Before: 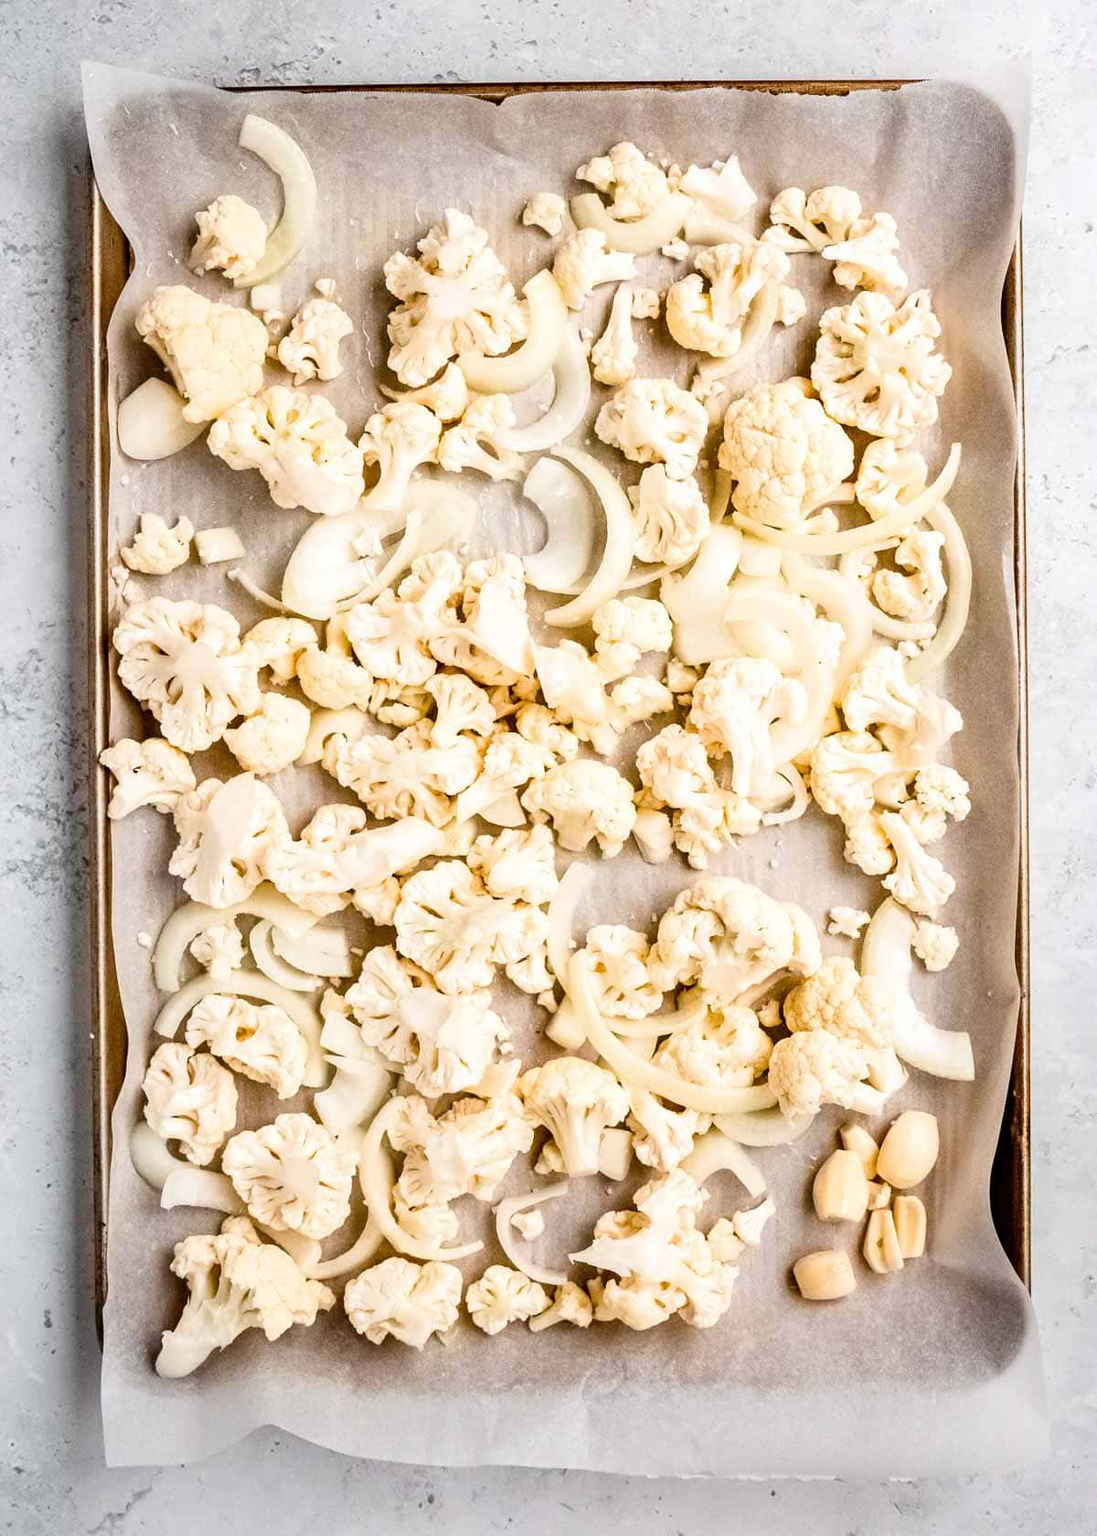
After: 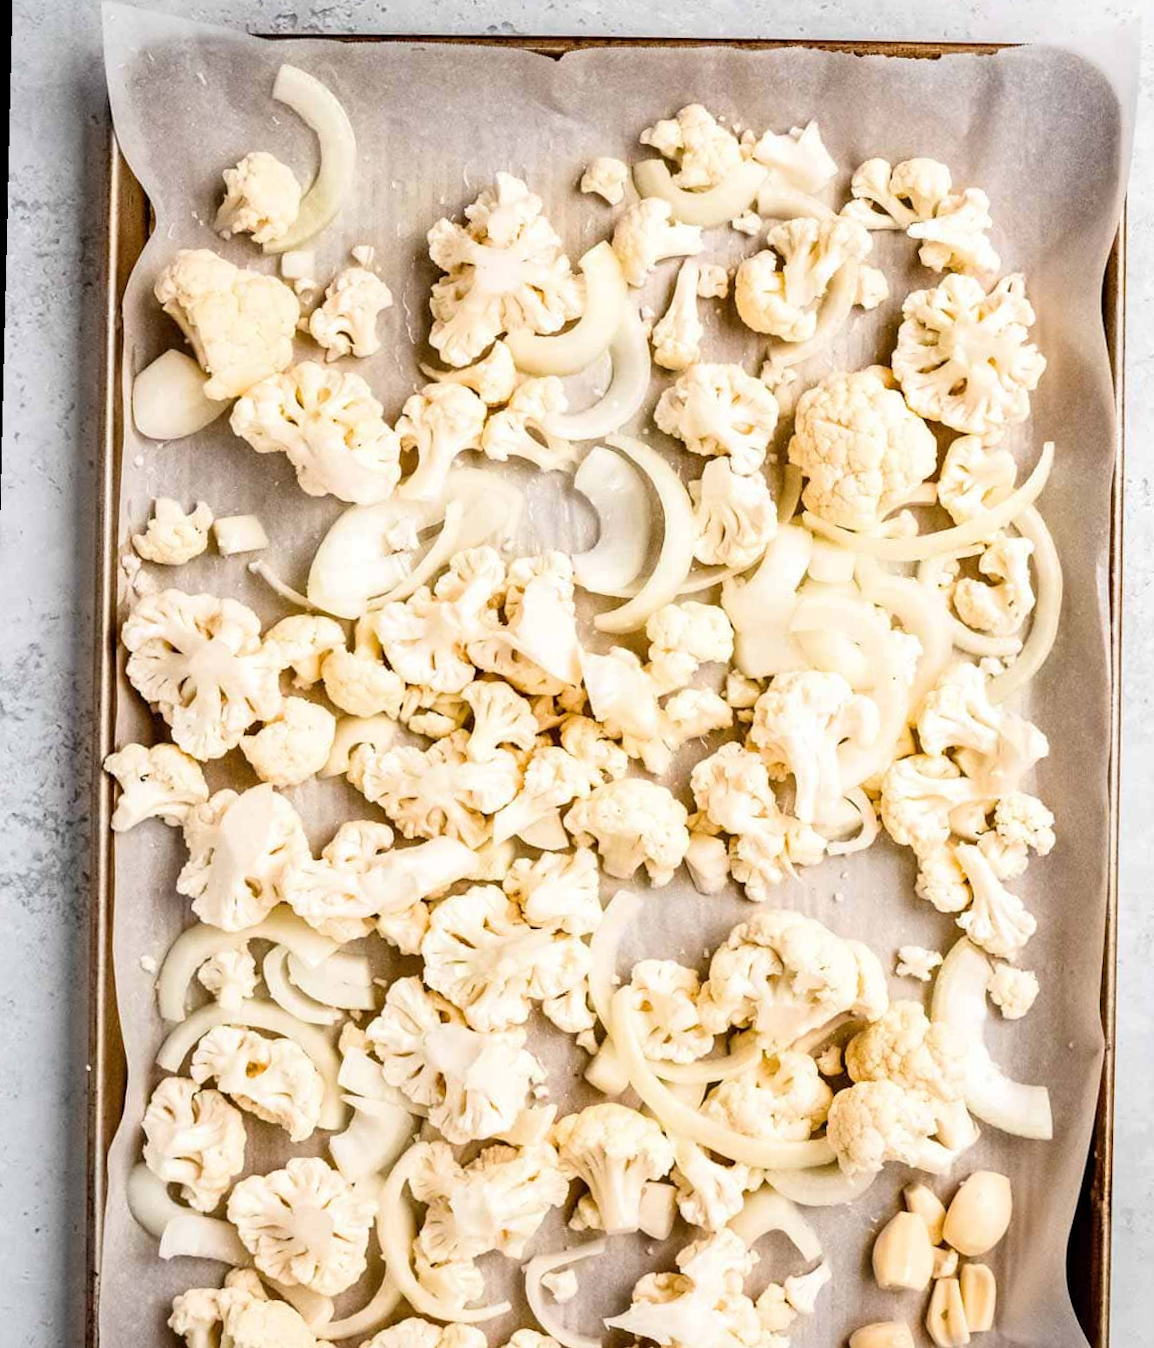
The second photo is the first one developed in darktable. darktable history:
crop and rotate: angle 0.2°, left 0.275%, right 3.127%, bottom 14.18%
rotate and perspective: rotation 1.57°, crop left 0.018, crop right 0.982, crop top 0.039, crop bottom 0.961
